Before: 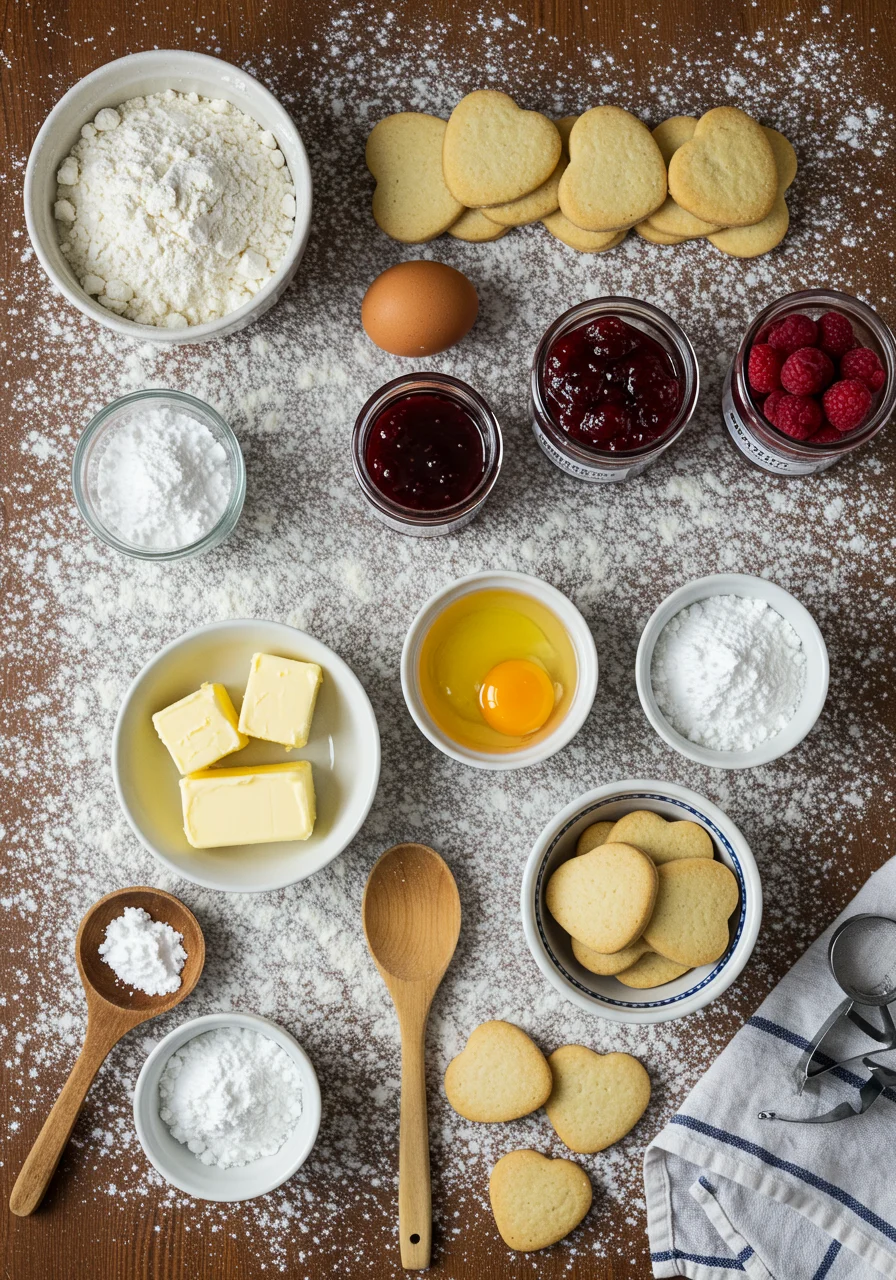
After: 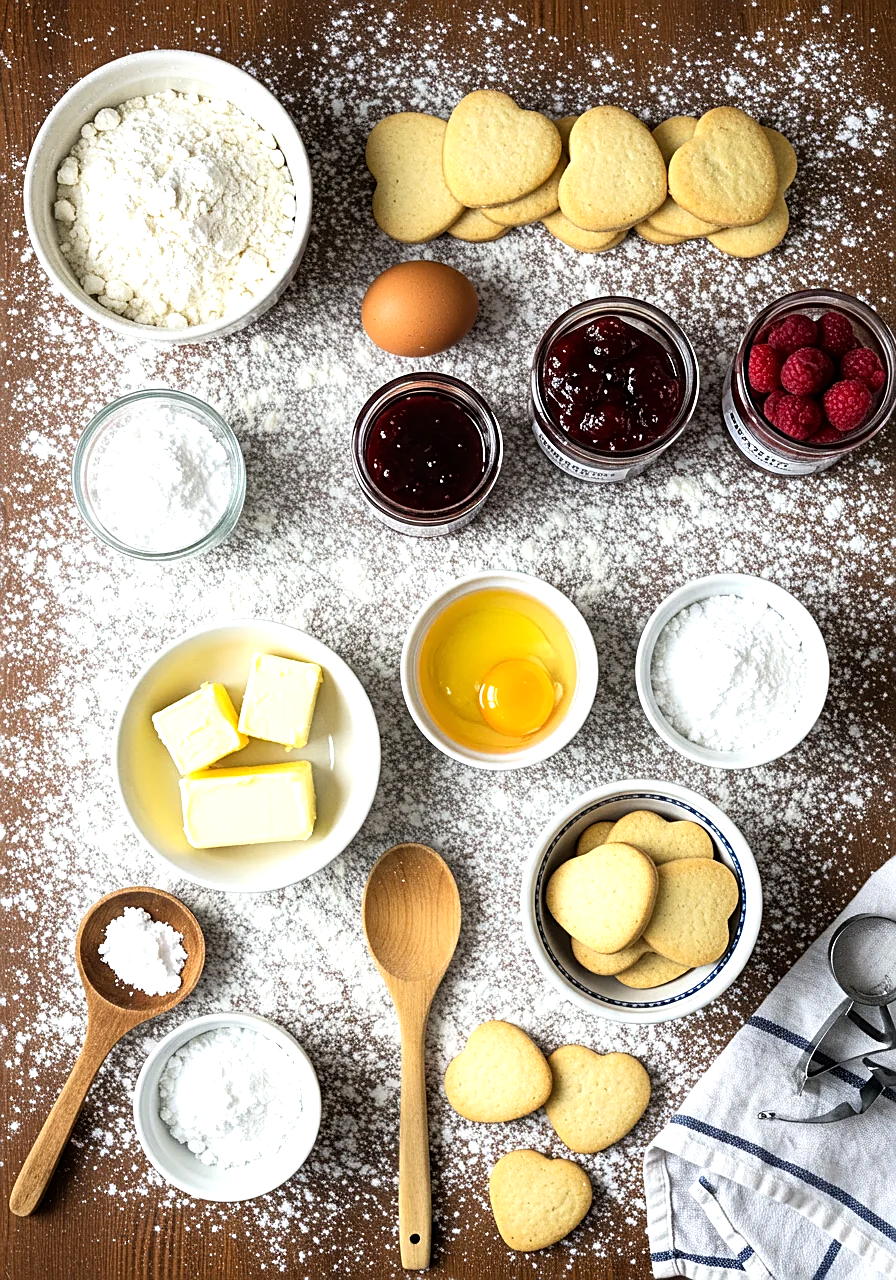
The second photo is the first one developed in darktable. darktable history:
sharpen: on, module defaults
tone equalizer: -8 EV -0.725 EV, -7 EV -0.672 EV, -6 EV -0.634 EV, -5 EV -0.422 EV, -3 EV 0.393 EV, -2 EV 0.6 EV, -1 EV 0.687 EV, +0 EV 0.772 EV
